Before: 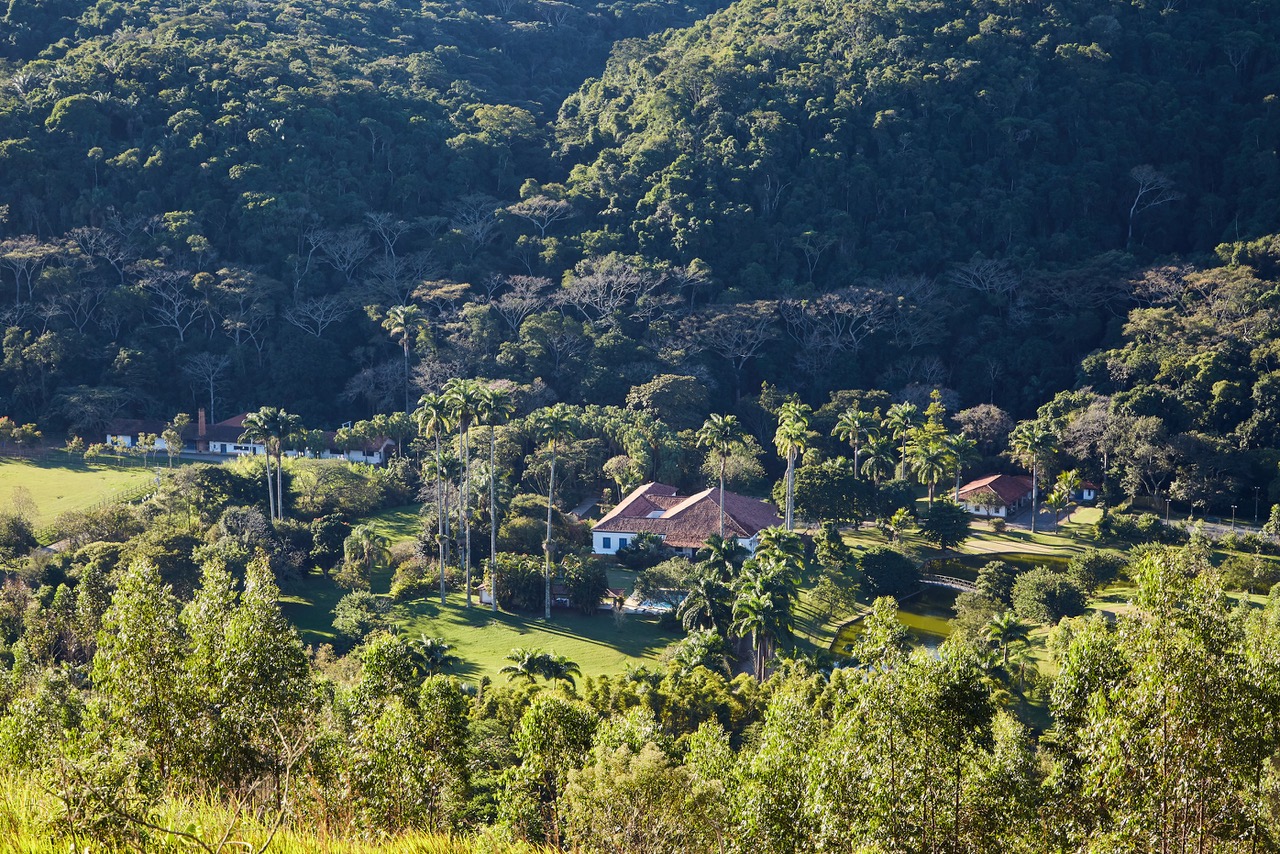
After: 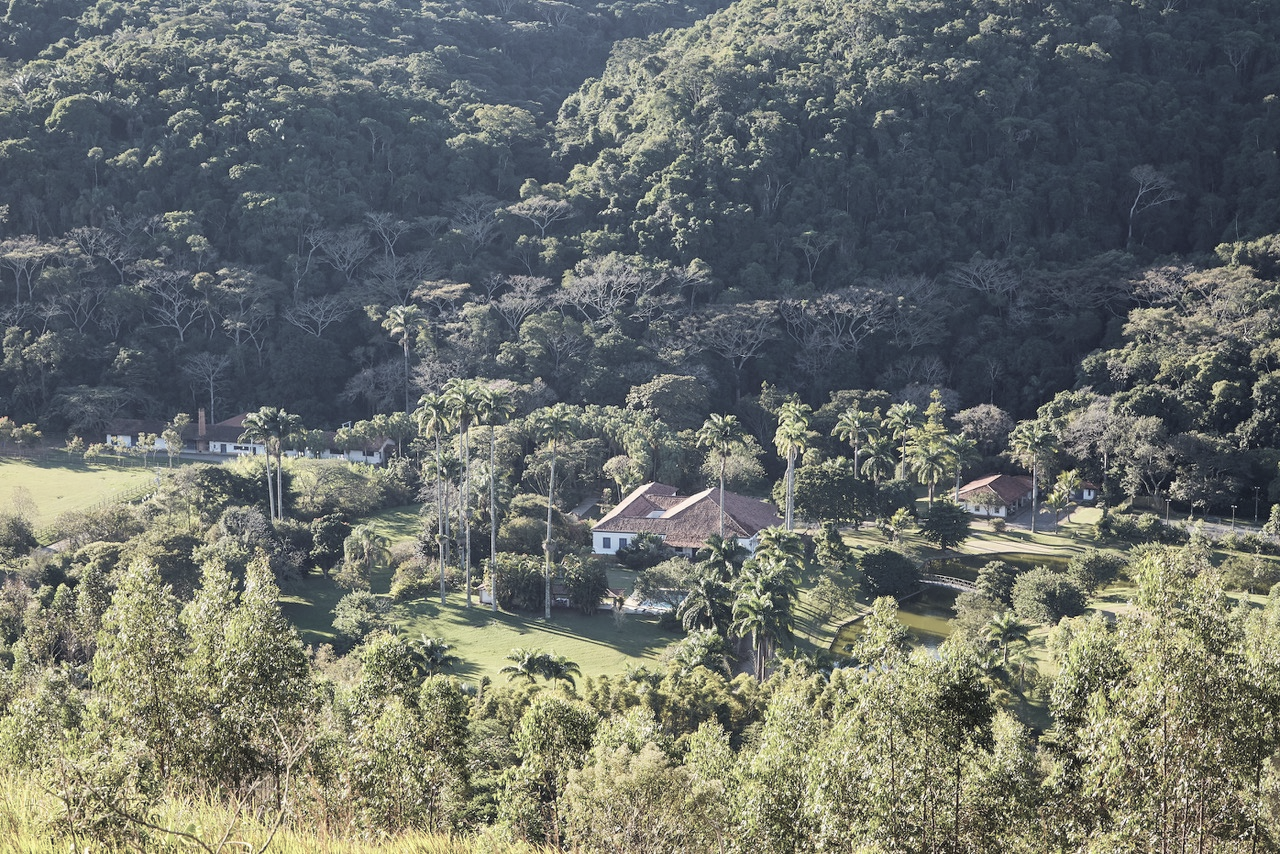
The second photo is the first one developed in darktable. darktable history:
contrast brightness saturation: brightness 0.188, saturation -0.484
